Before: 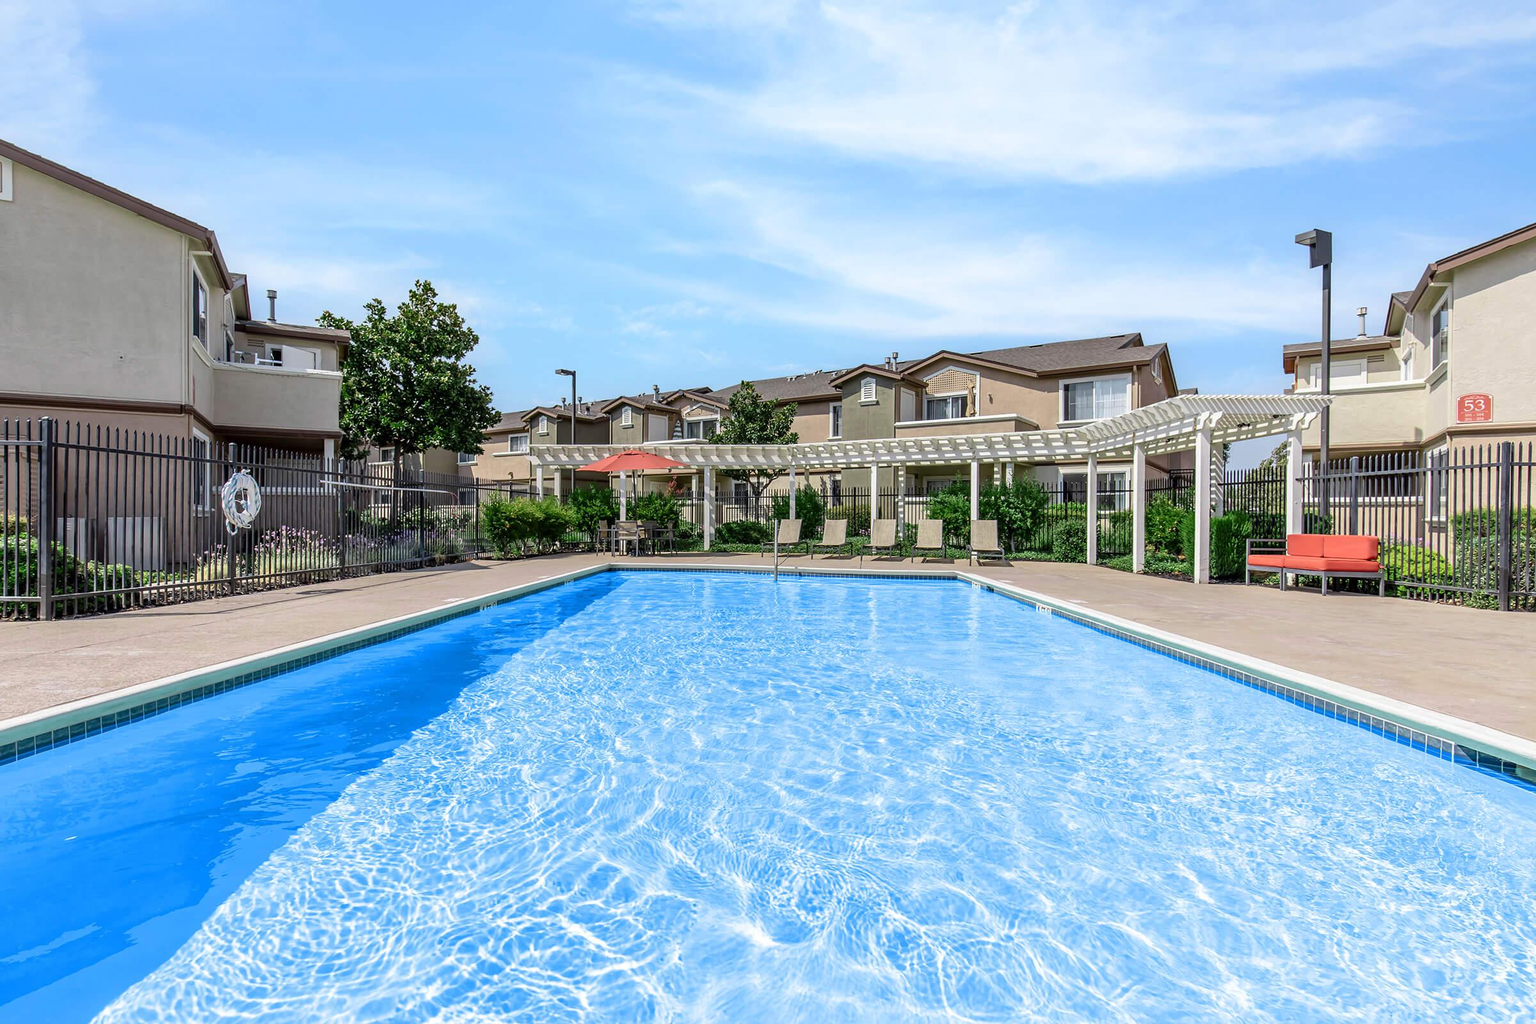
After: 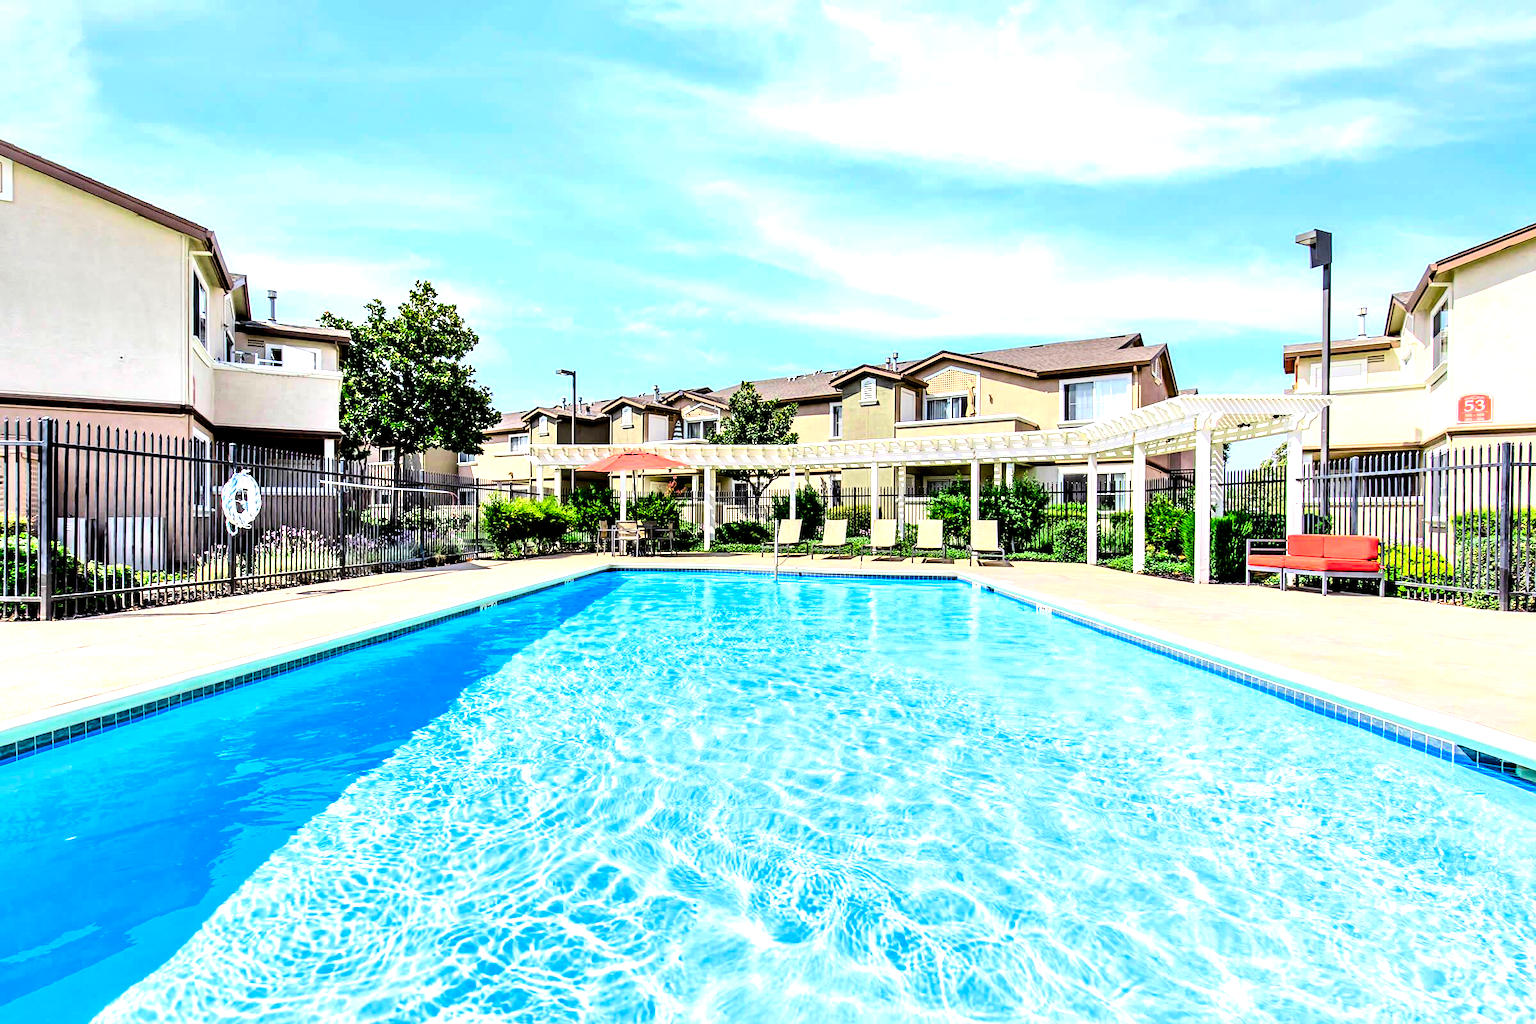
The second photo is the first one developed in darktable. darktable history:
tone equalizer: -7 EV 0.152 EV, -6 EV 0.619 EV, -5 EV 1.16 EV, -4 EV 1.29 EV, -3 EV 1.17 EV, -2 EV 0.6 EV, -1 EV 0.155 EV, edges refinement/feathering 500, mask exposure compensation -1.57 EV, preserve details no
color balance rgb: perceptual saturation grading › global saturation 10.137%, perceptual brilliance grading › highlights 9.27%, perceptual brilliance grading › mid-tones 4.784%, global vibrance 25.104%
contrast equalizer: y [[0.6 ×6], [0.55 ×6], [0 ×6], [0 ×6], [0 ×6]]
